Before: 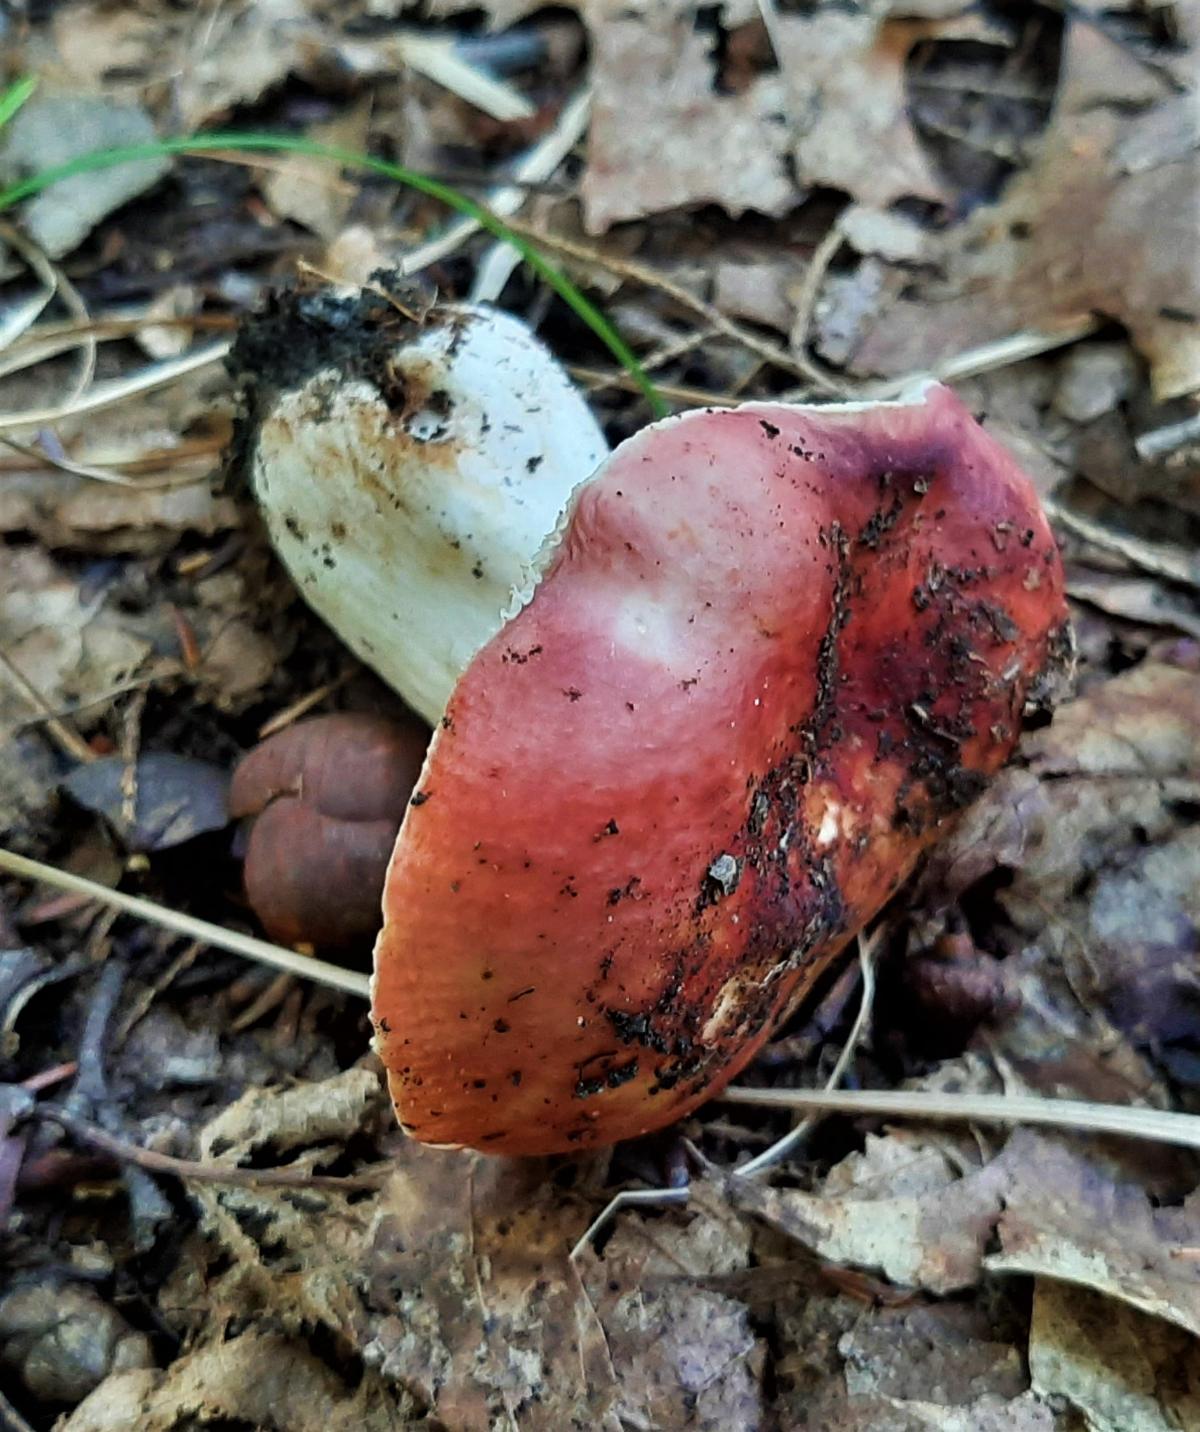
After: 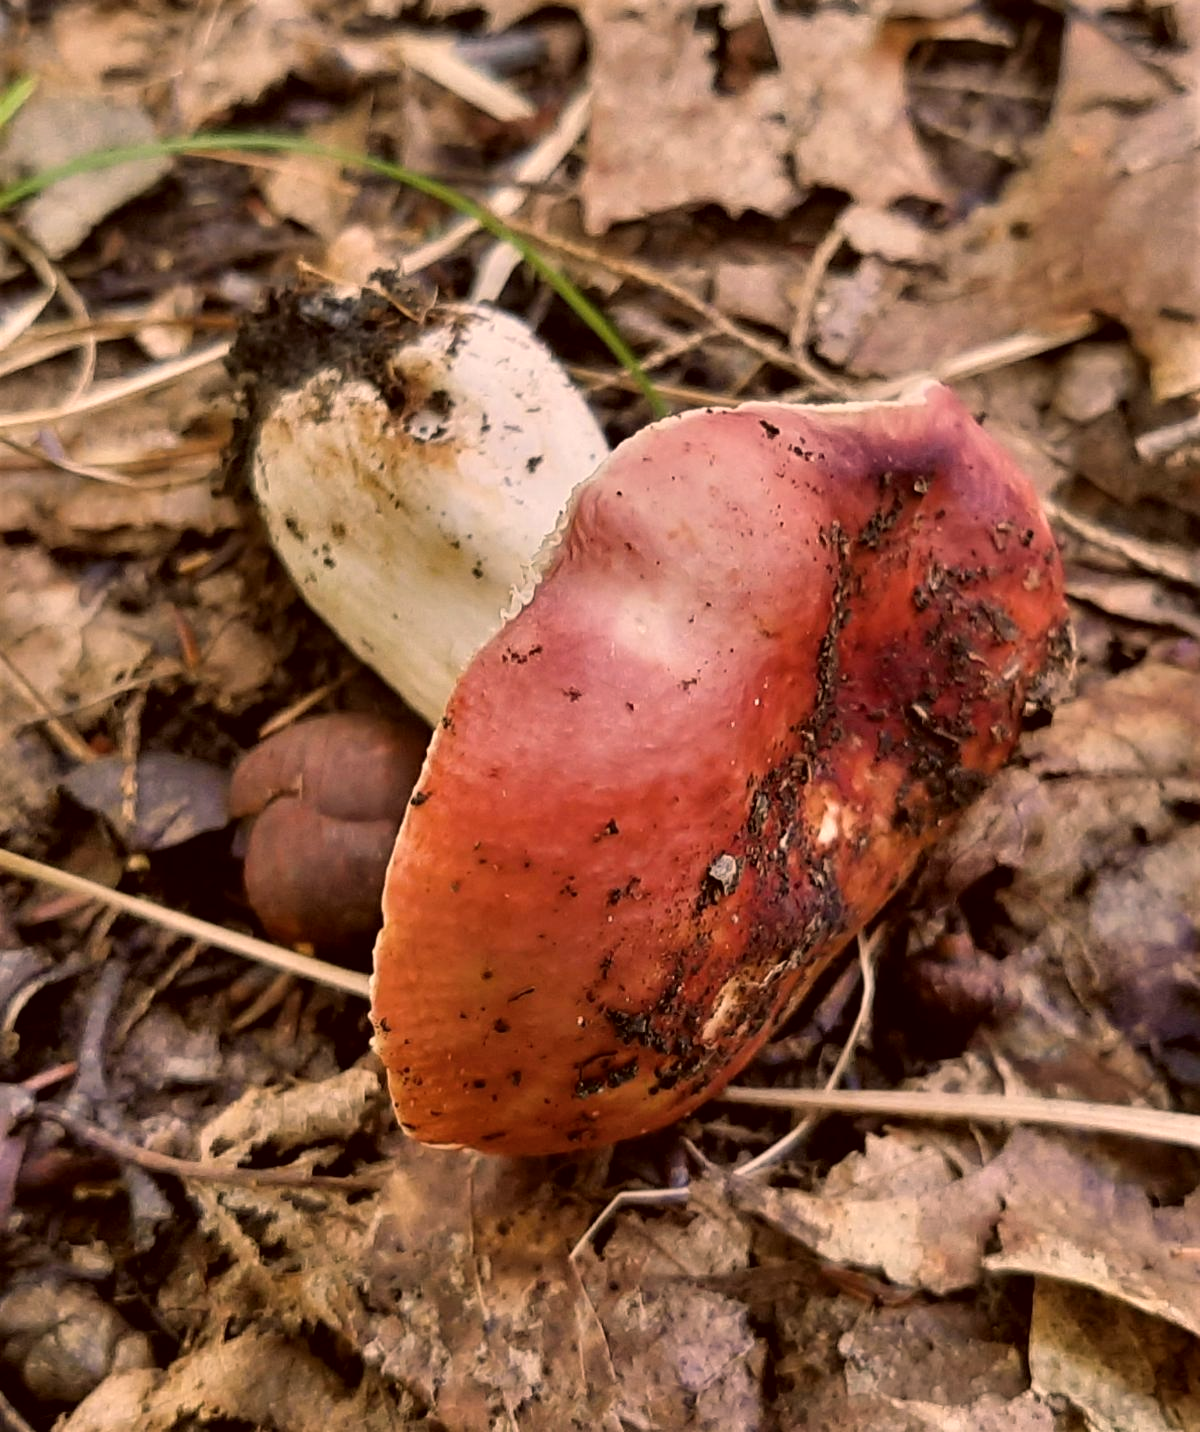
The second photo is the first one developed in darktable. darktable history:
color balance rgb: shadows lift › luminance -5%, shadows lift › chroma 1.1%, shadows lift › hue 219°, power › luminance 10%, power › chroma 2.83%, power › hue 60°, highlights gain › chroma 4.52%, highlights gain › hue 33.33°, saturation formula JzAzBz (2021)
color correction: highlights a* 10.21, highlights b* 9.79, shadows a* 8.61, shadows b* 7.88, saturation 0.8
